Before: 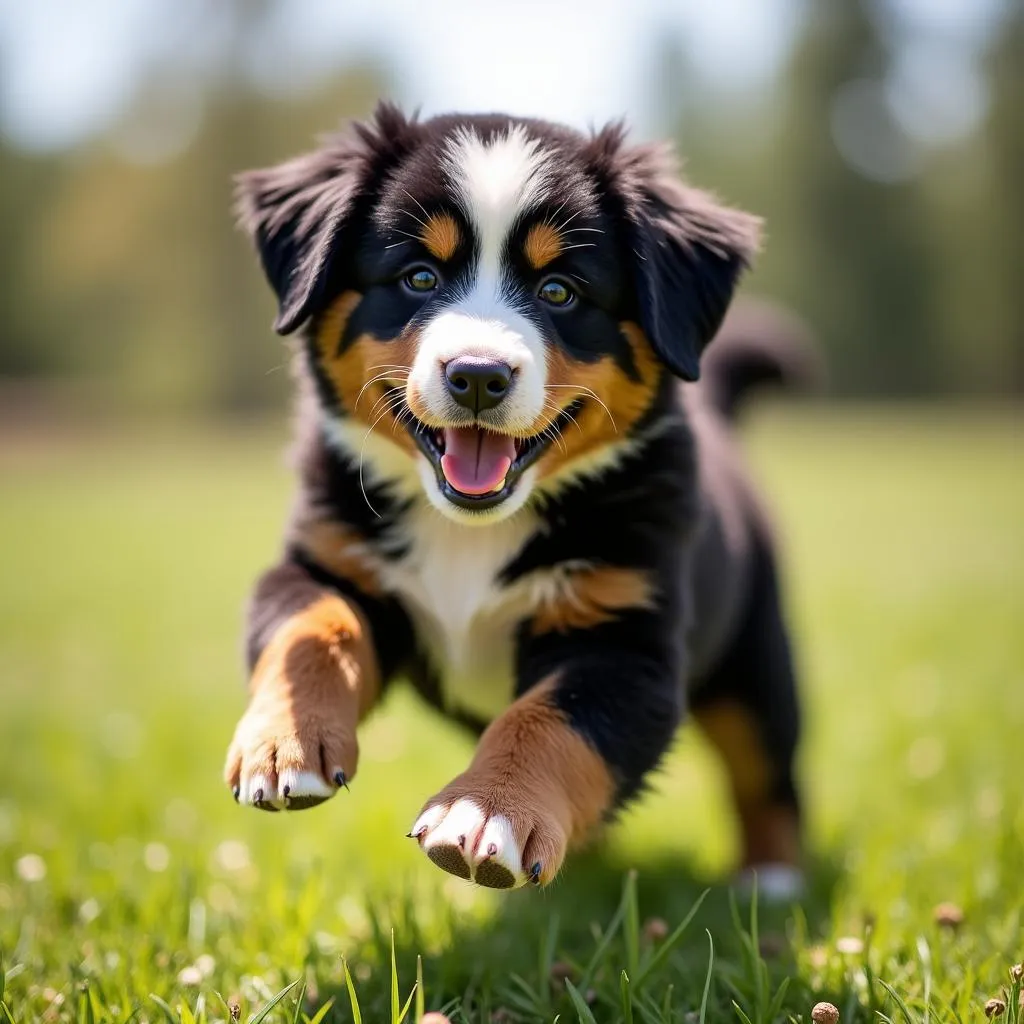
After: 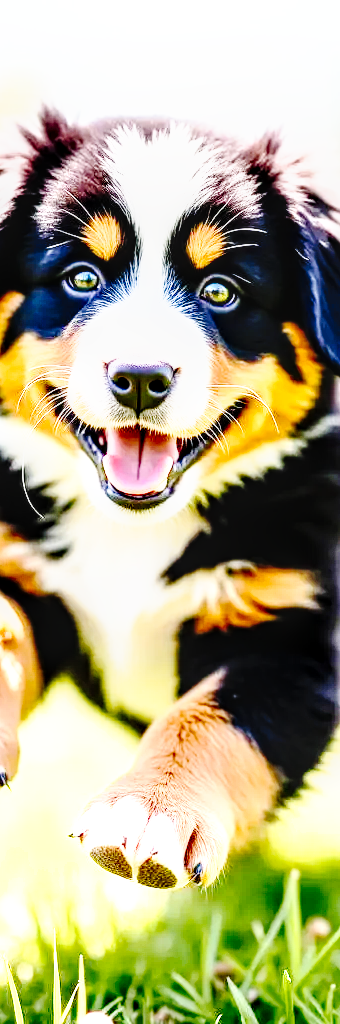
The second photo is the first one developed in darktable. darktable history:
base curve: curves: ch0 [(0, 0) (0.032, 0.037) (0.105, 0.228) (0.435, 0.76) (0.856, 0.983) (1, 1)], preserve colors none
crop: left 33.098%, right 33.681%
shadows and highlights: shadows -0.169, highlights 39.81
exposure: black level correction 0, exposure 1.2 EV, compensate exposure bias true, compensate highlight preservation false
tone curve: curves: ch0 [(0, 0) (0.003, 0) (0.011, 0.001) (0.025, 0.003) (0.044, 0.005) (0.069, 0.013) (0.1, 0.024) (0.136, 0.04) (0.177, 0.087) (0.224, 0.148) (0.277, 0.238) (0.335, 0.335) (0.399, 0.43) (0.468, 0.524) (0.543, 0.621) (0.623, 0.712) (0.709, 0.788) (0.801, 0.867) (0.898, 0.947) (1, 1)], preserve colors none
local contrast: detail 150%
